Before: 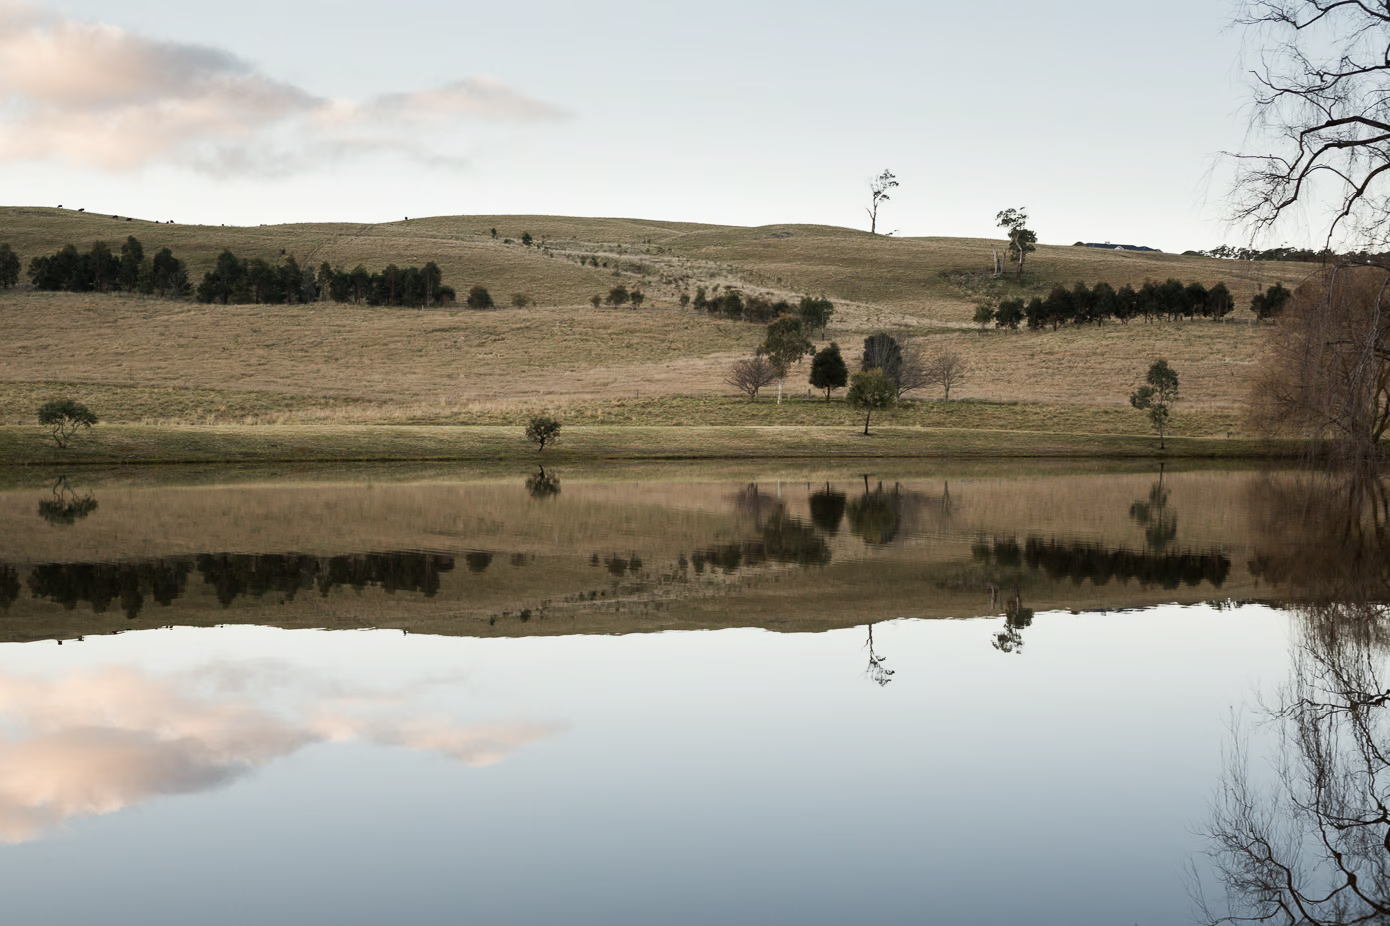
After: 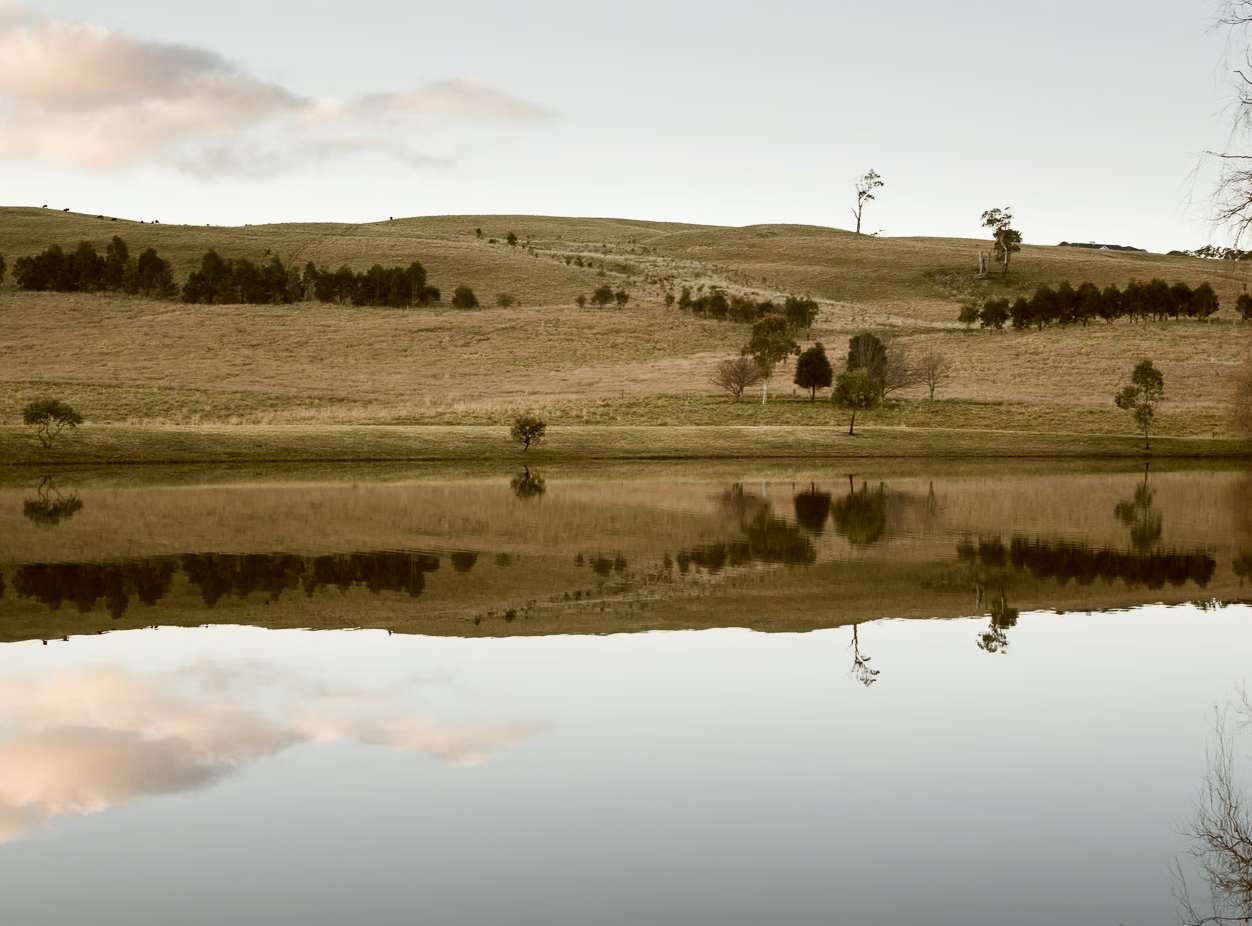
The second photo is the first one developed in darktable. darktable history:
color correction: highlights a* -0.482, highlights b* 0.161, shadows a* 4.66, shadows b* 20.72
crop and rotate: left 1.088%, right 8.807%
